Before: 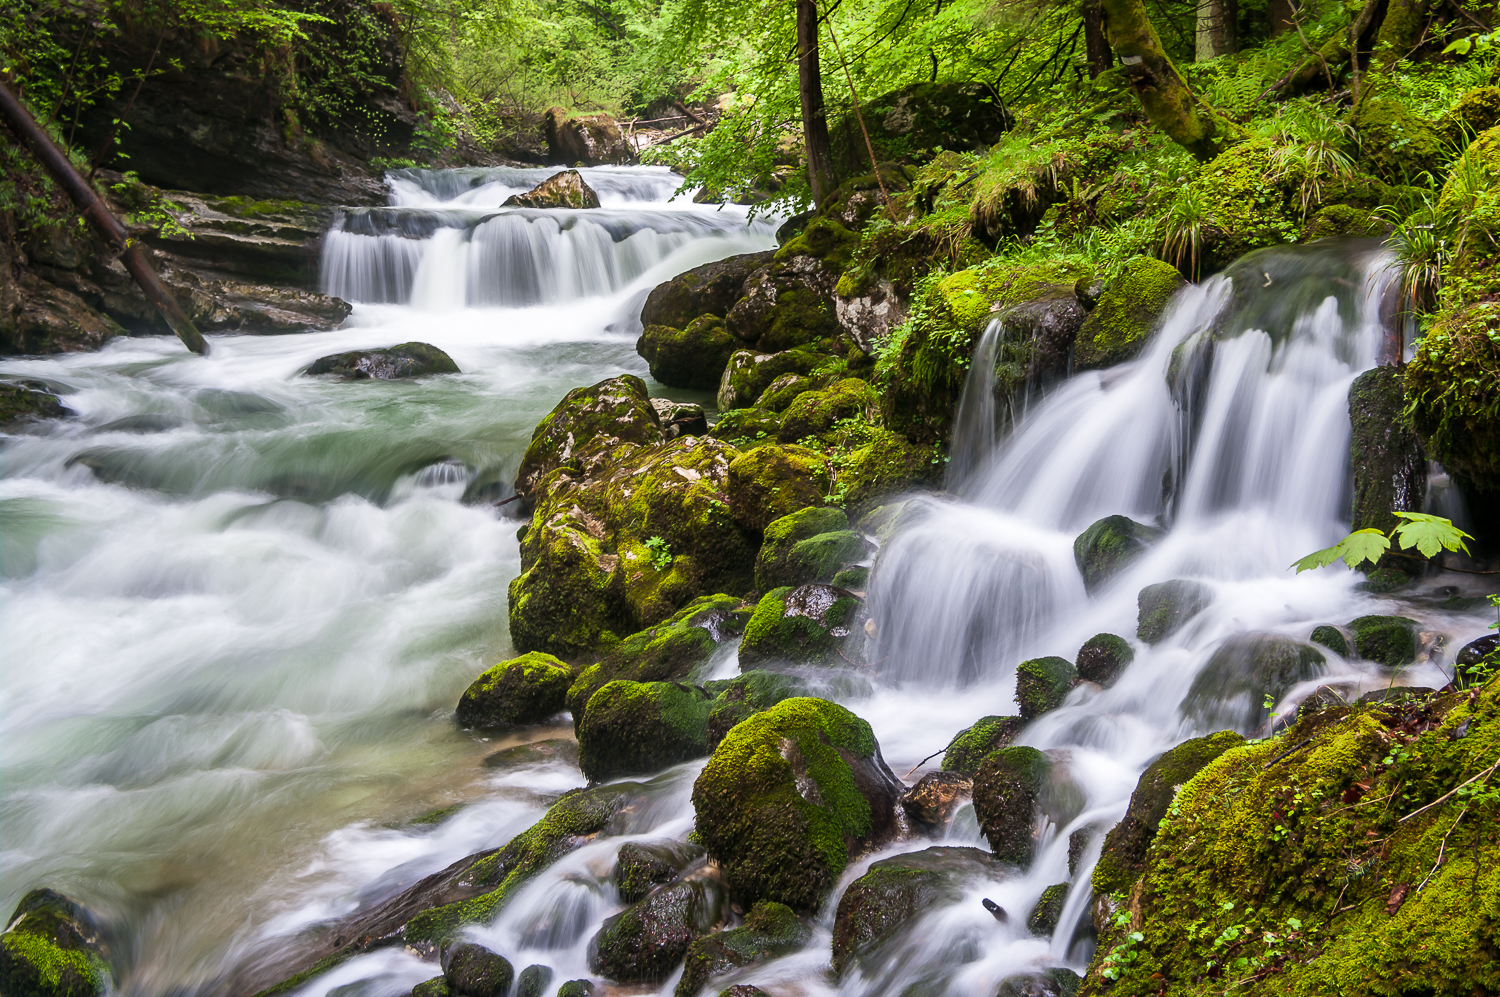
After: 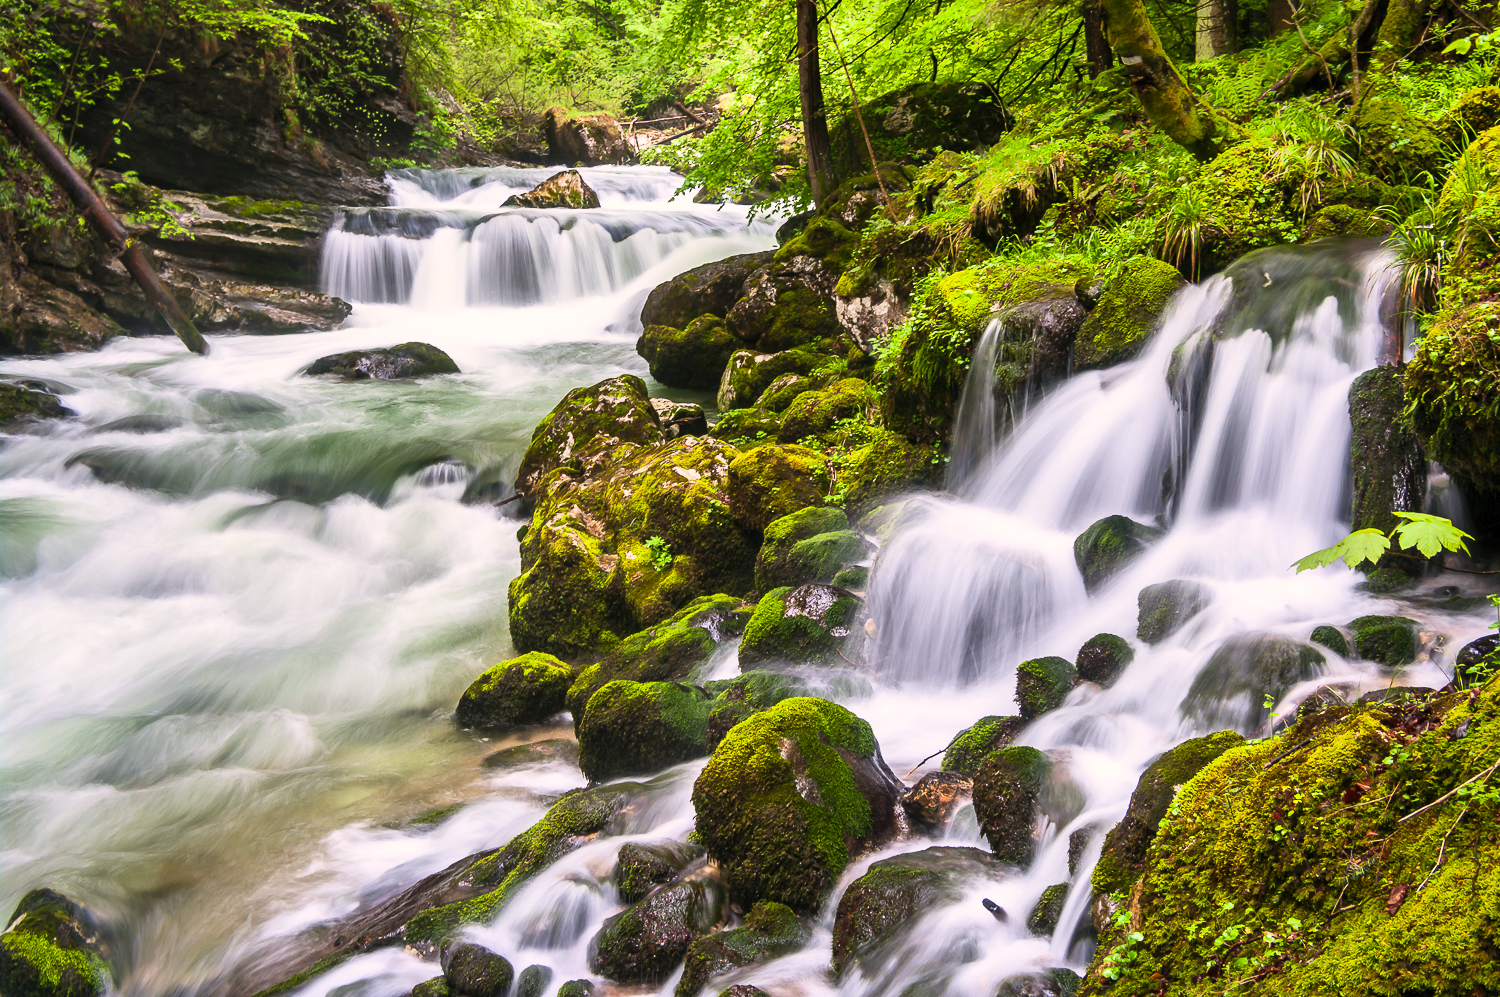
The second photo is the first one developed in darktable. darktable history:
shadows and highlights: low approximation 0.01, soften with gaussian
color correction: highlights a* 3.84, highlights b* 5.07
contrast brightness saturation: contrast 0.2, brightness 0.16, saturation 0.22
